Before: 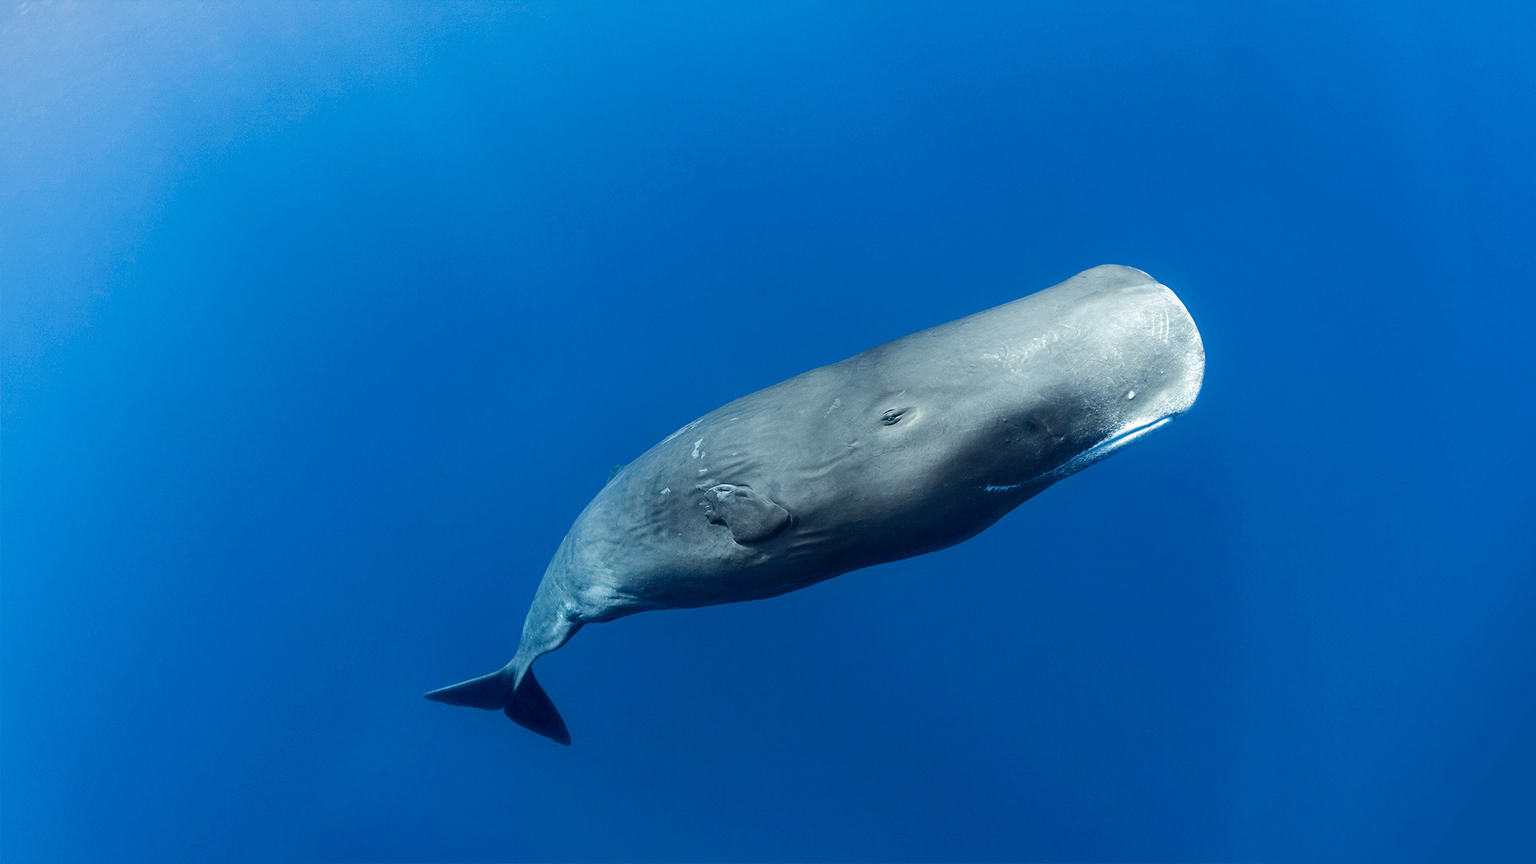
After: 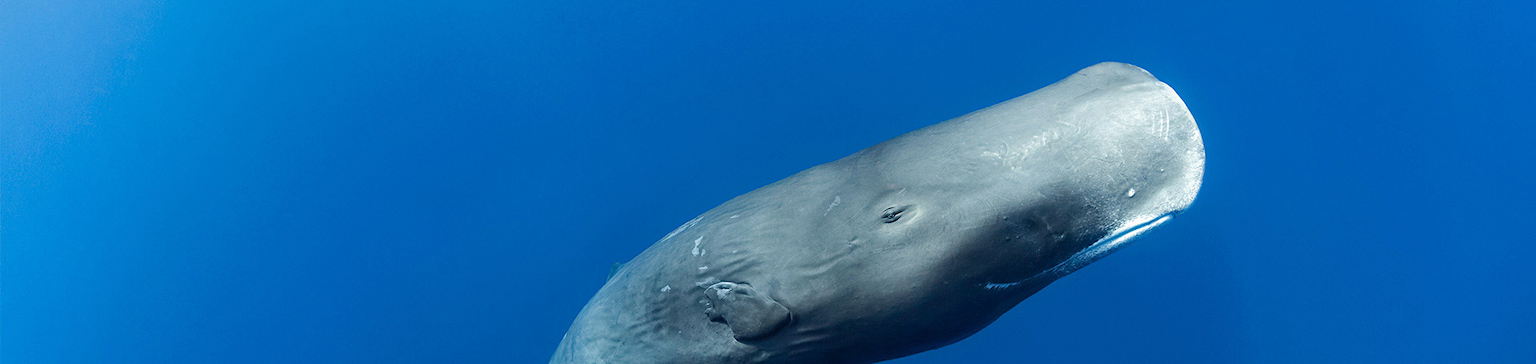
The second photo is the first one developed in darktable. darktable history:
crop and rotate: top 23.556%, bottom 34.237%
